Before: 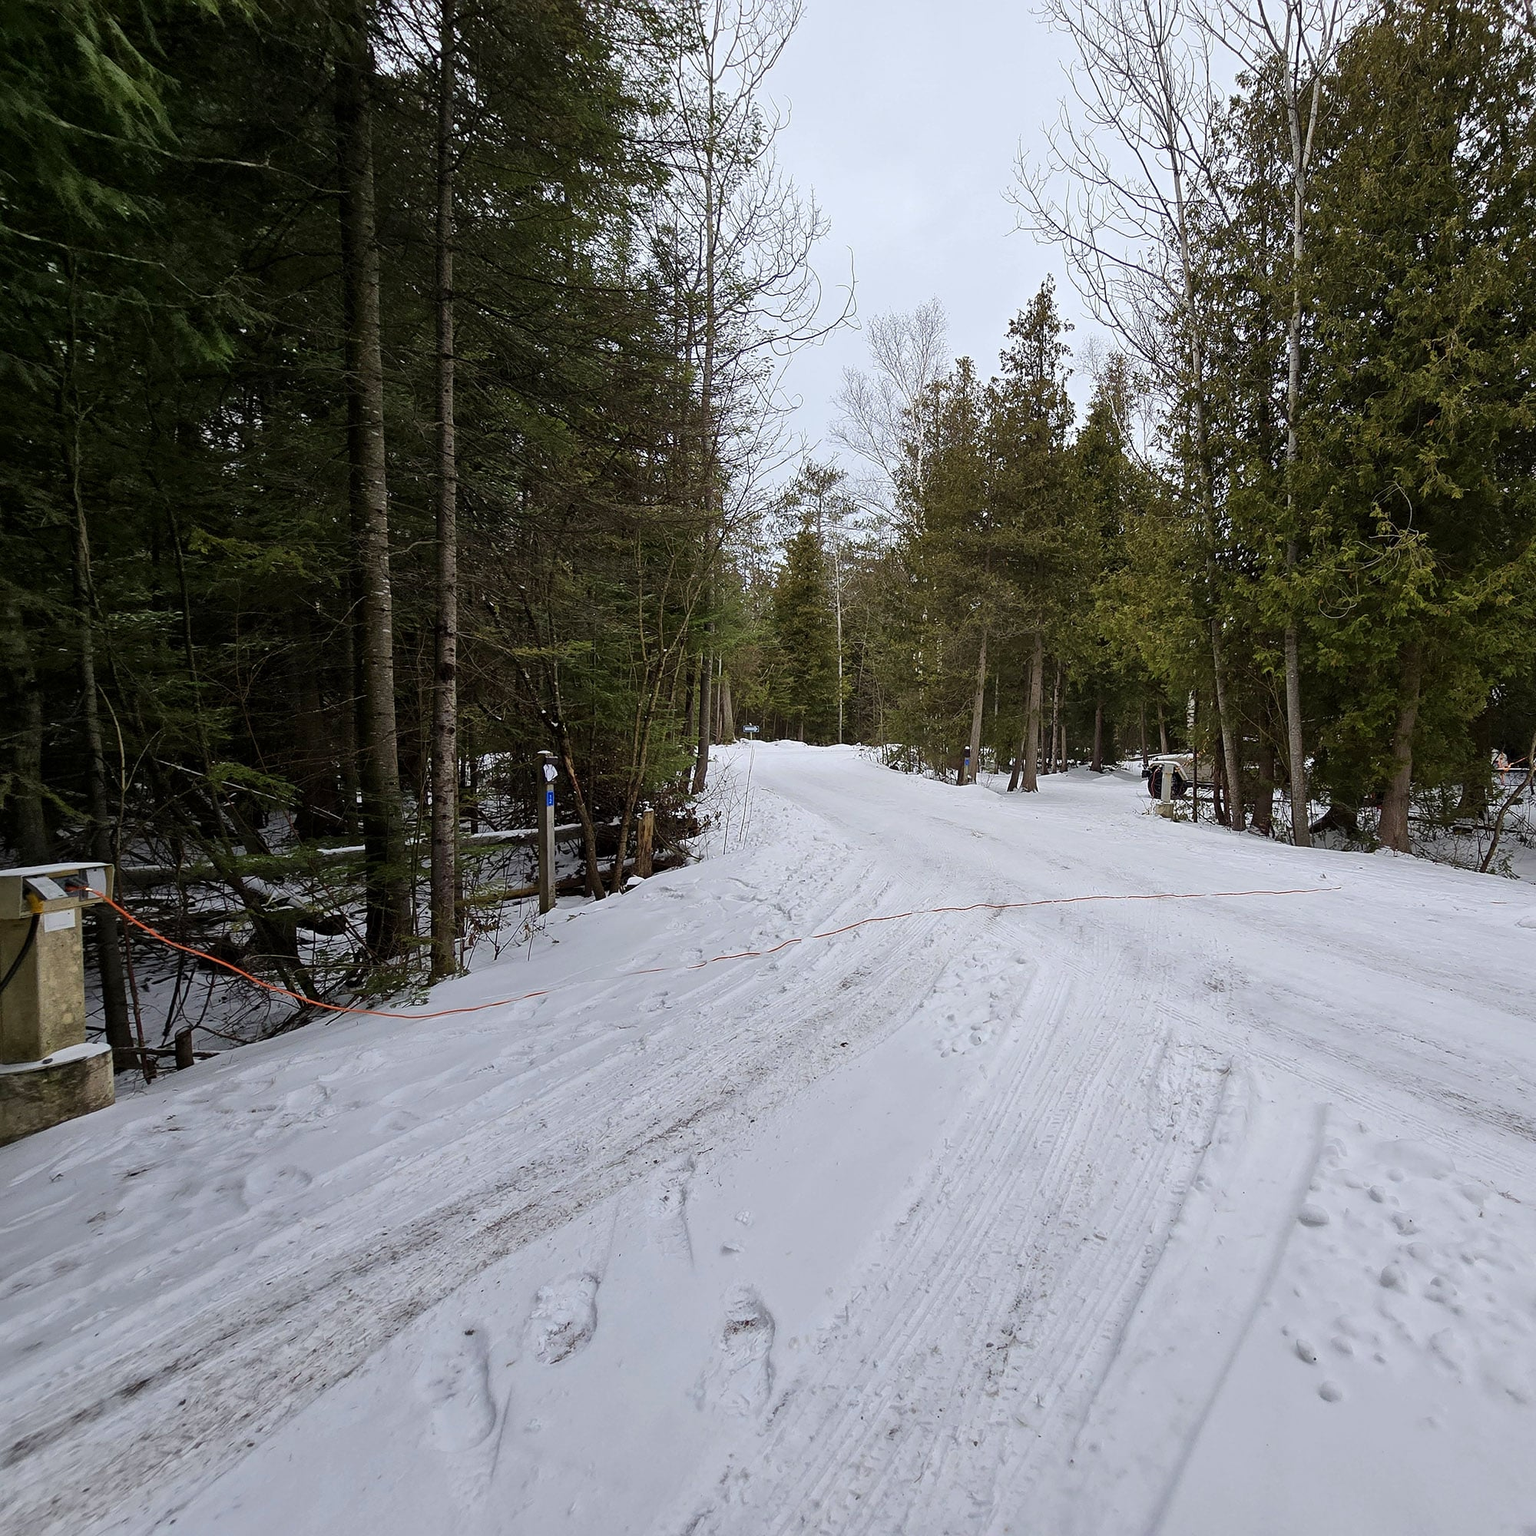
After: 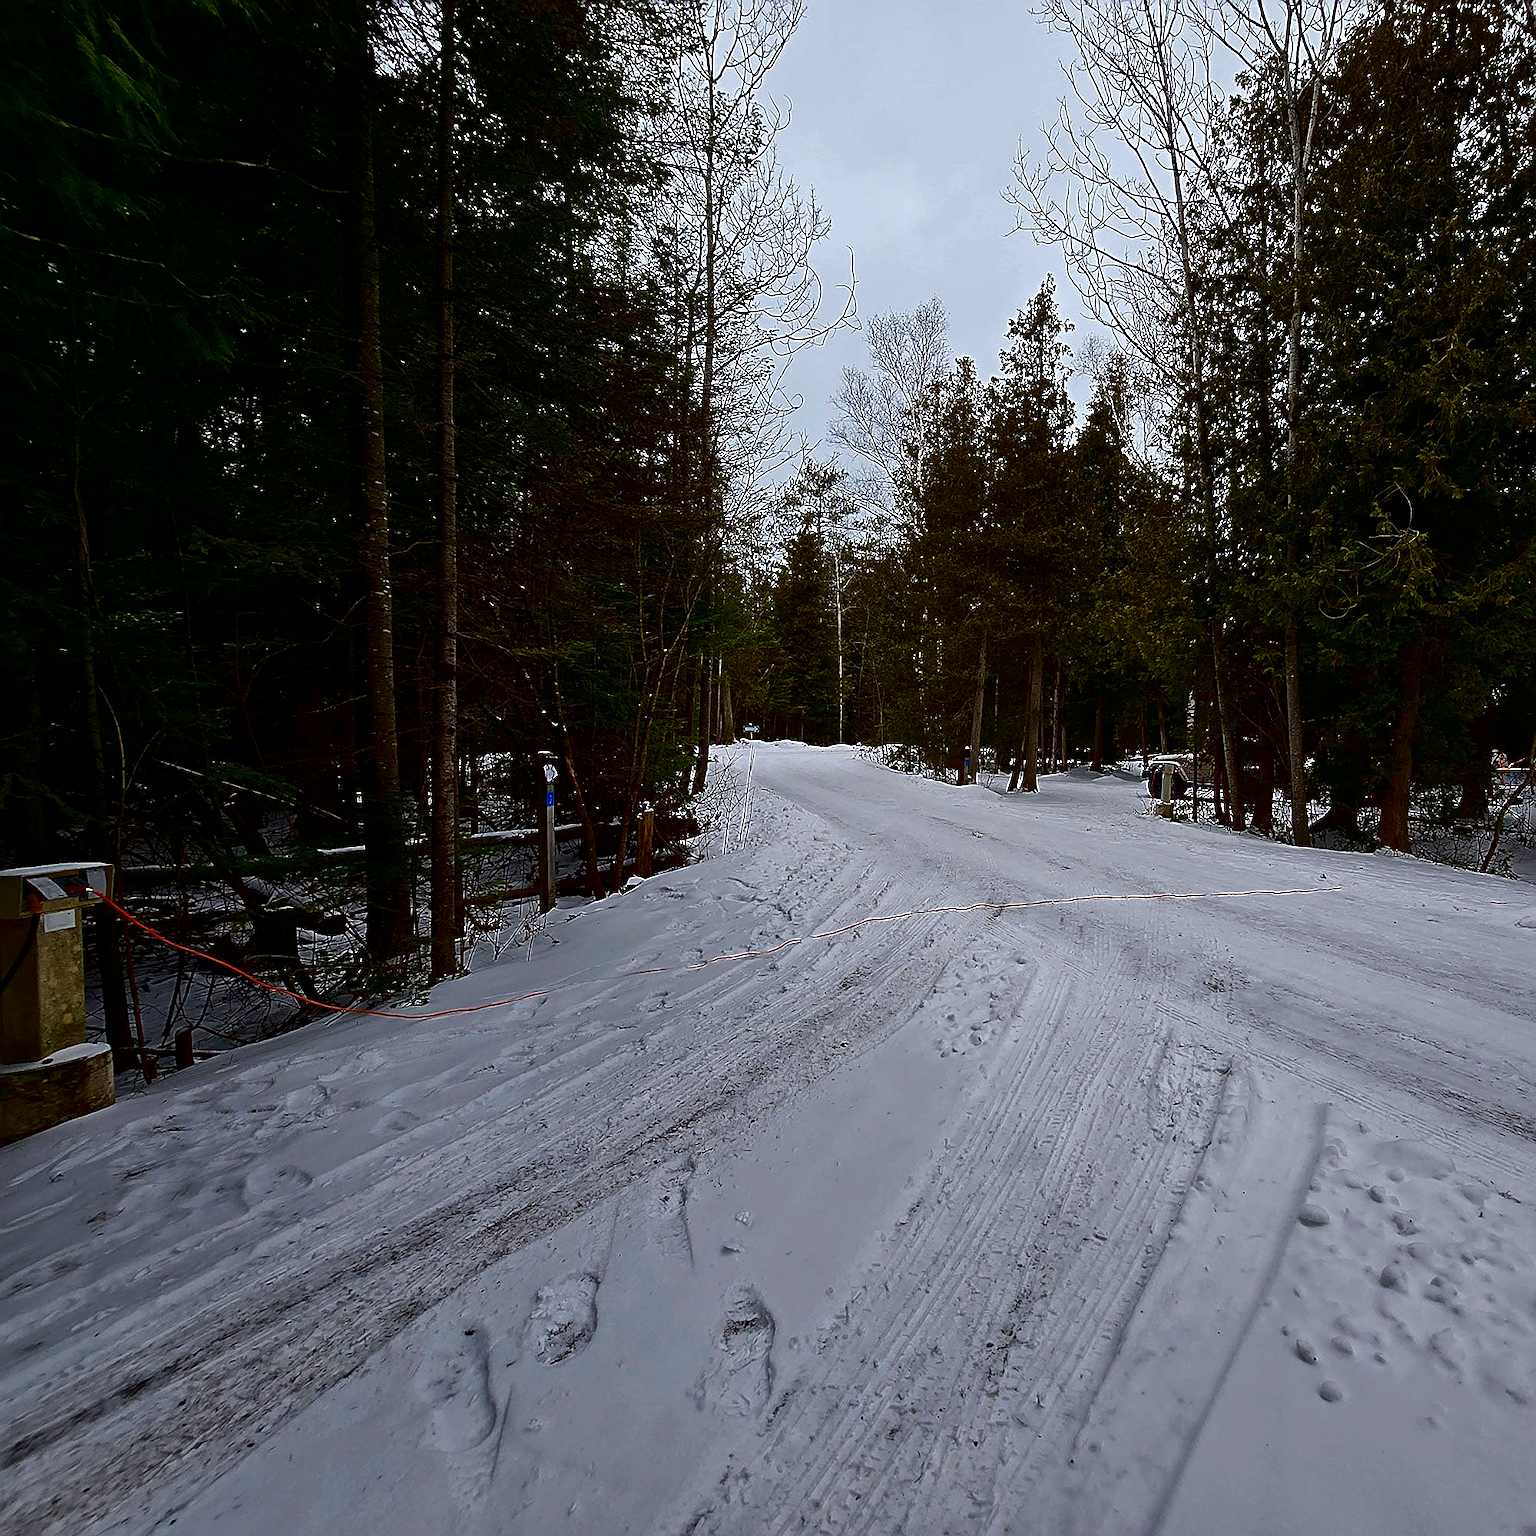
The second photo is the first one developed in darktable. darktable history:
sharpen: on, module defaults
contrast brightness saturation: contrast 0.091, brightness -0.604, saturation 0.173
